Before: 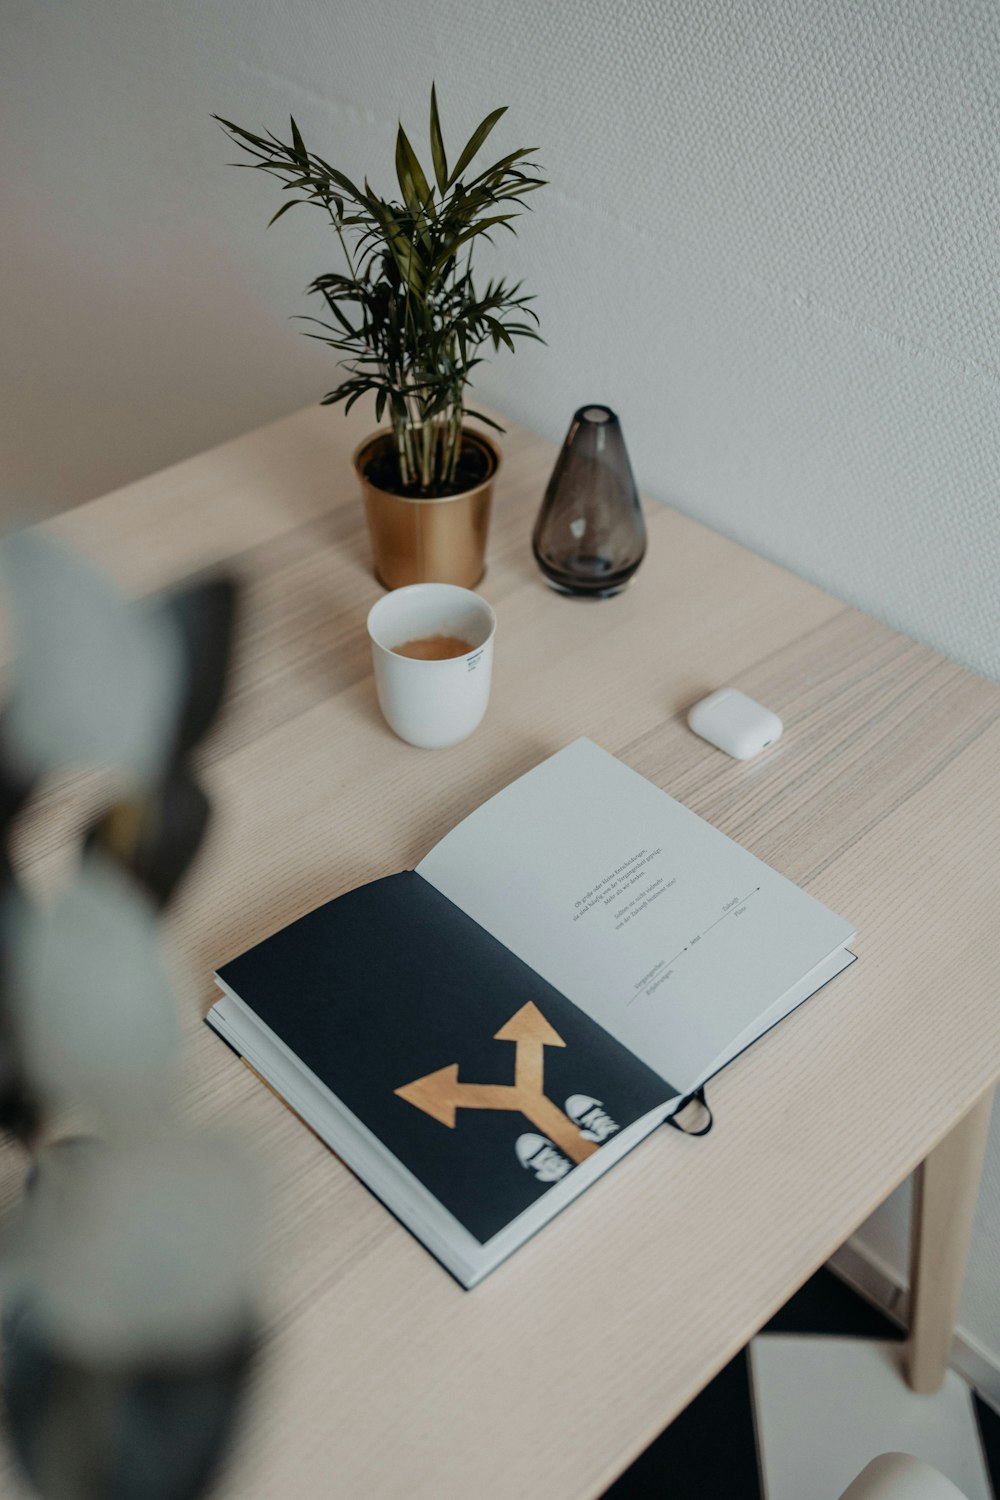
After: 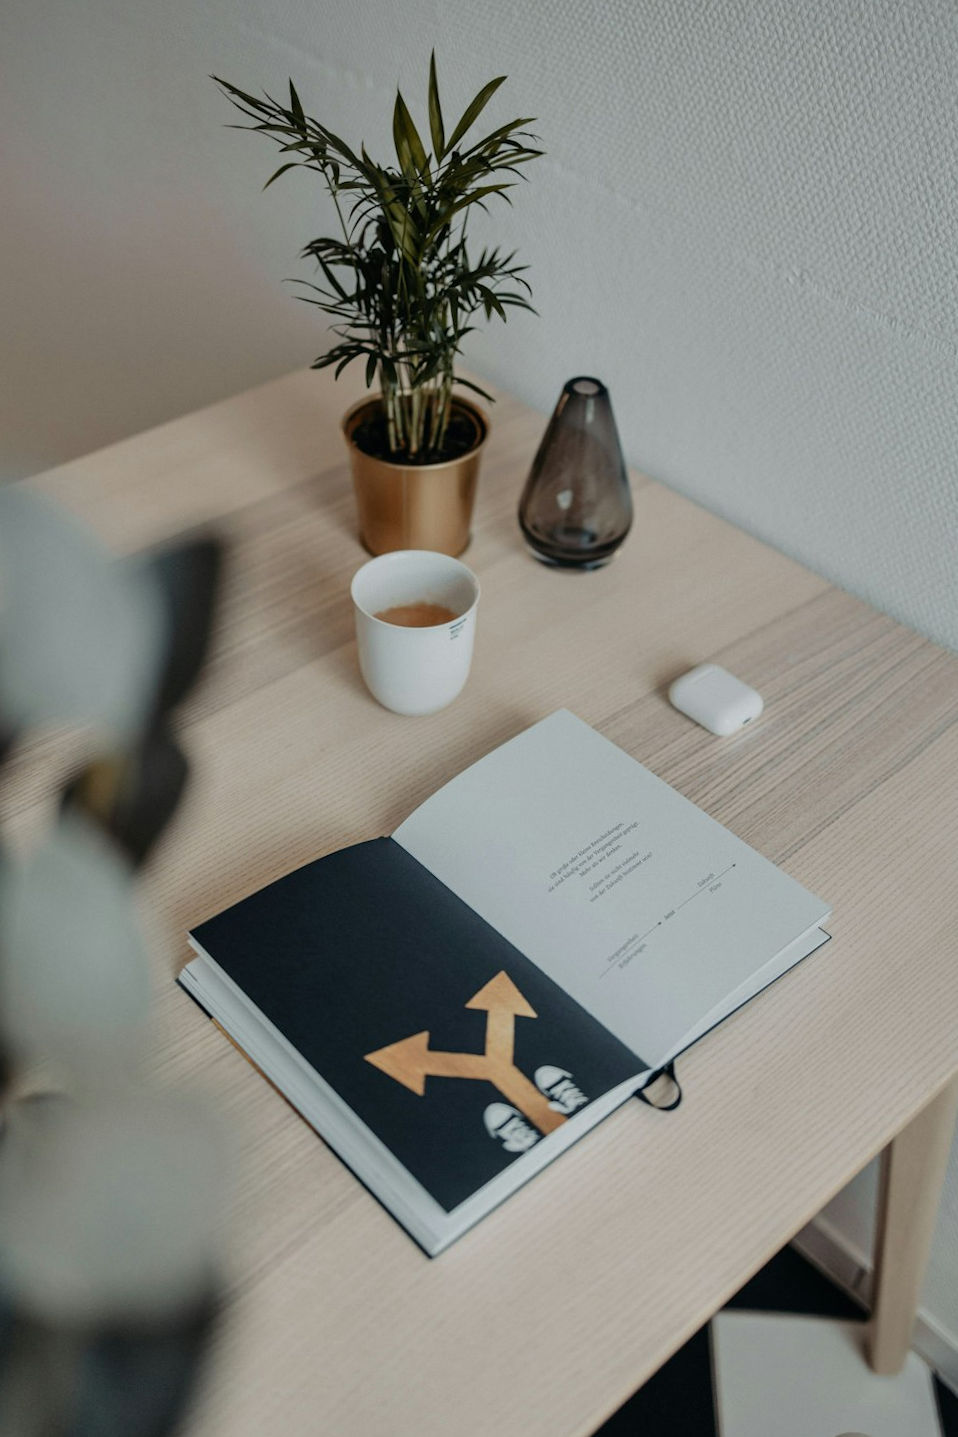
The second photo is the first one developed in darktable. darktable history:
crop and rotate: angle -1.69°
shadows and highlights: low approximation 0.01, soften with gaussian
